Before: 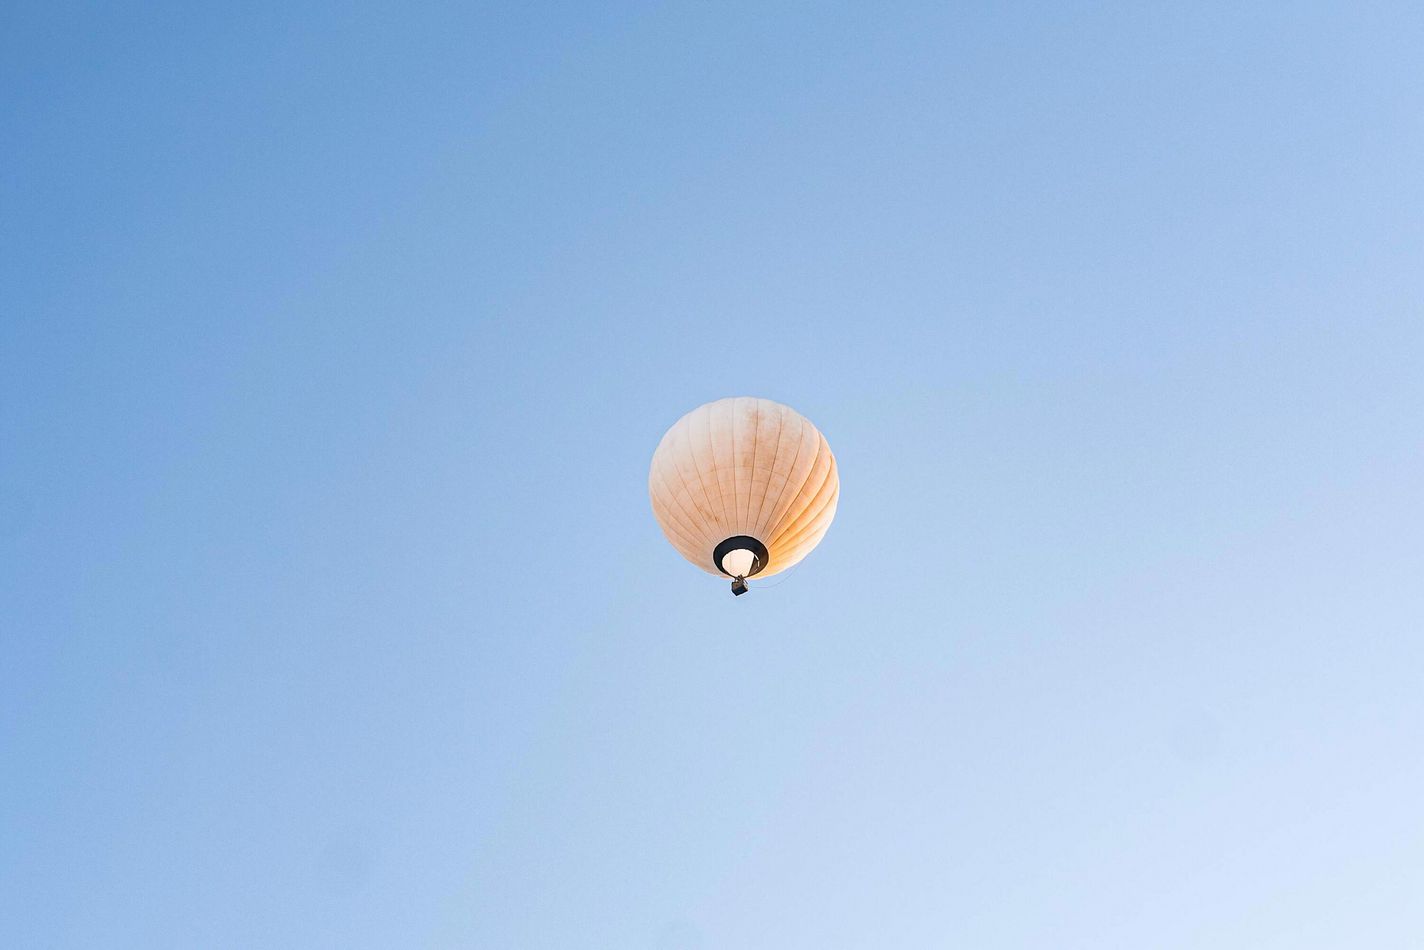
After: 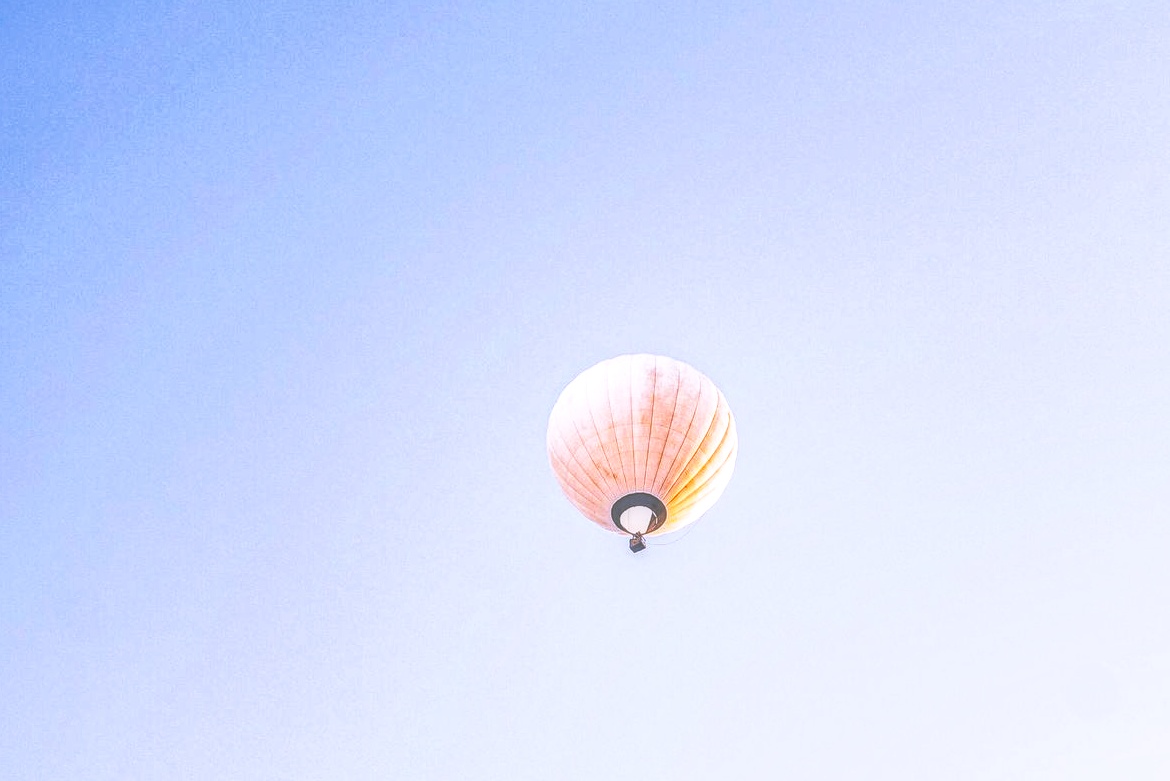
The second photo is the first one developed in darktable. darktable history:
local contrast: highlights 20%, shadows 30%, detail 200%, midtone range 0.2
crop and rotate: left 7.196%, top 4.574%, right 10.605%, bottom 13.178%
white balance: red 1.042, blue 1.17
tone curve: curves: ch0 [(0, 0) (0.003, 0.06) (0.011, 0.059) (0.025, 0.065) (0.044, 0.076) (0.069, 0.088) (0.1, 0.102) (0.136, 0.116) (0.177, 0.137) (0.224, 0.169) (0.277, 0.214) (0.335, 0.271) (0.399, 0.356) (0.468, 0.459) (0.543, 0.579) (0.623, 0.705) (0.709, 0.823) (0.801, 0.918) (0.898, 0.963) (1, 1)], preserve colors none
